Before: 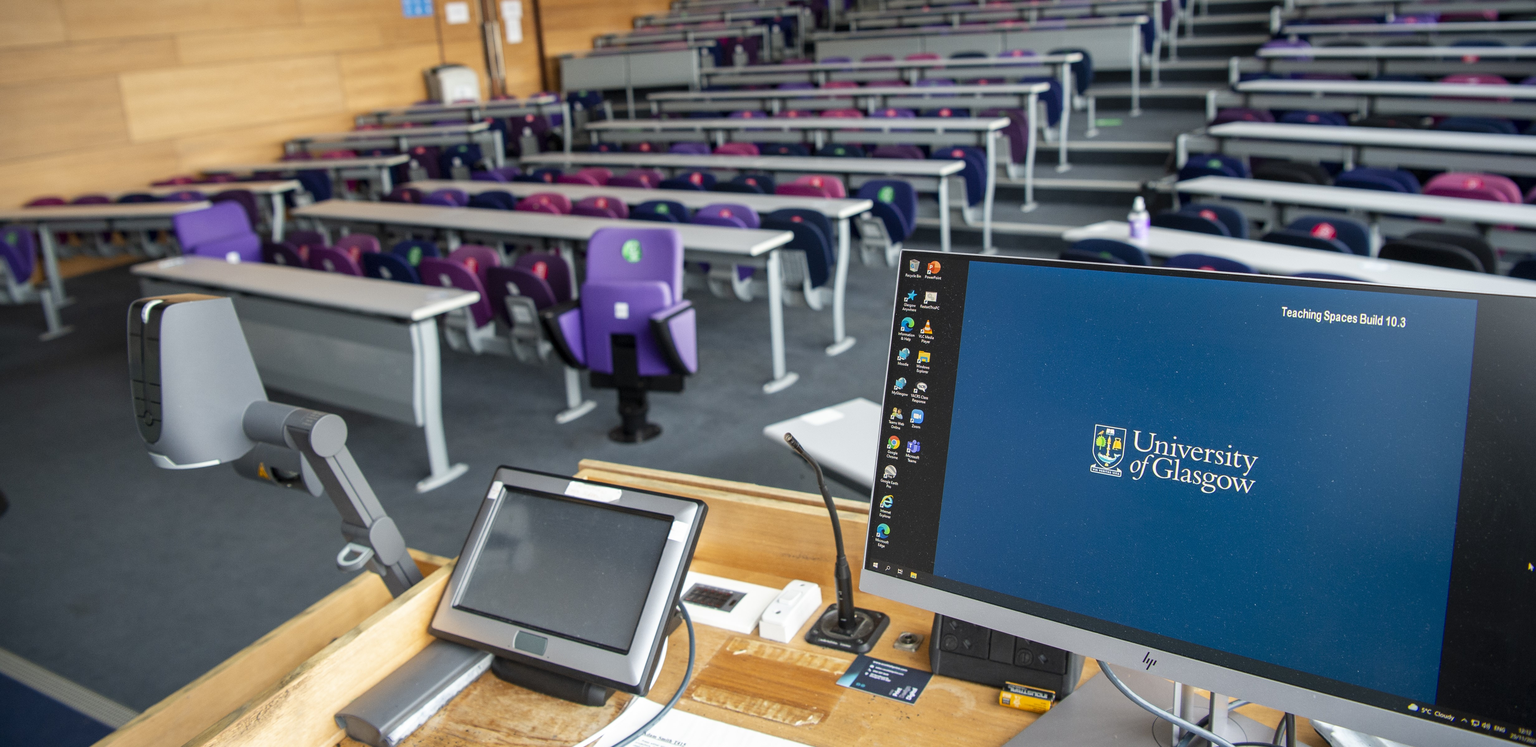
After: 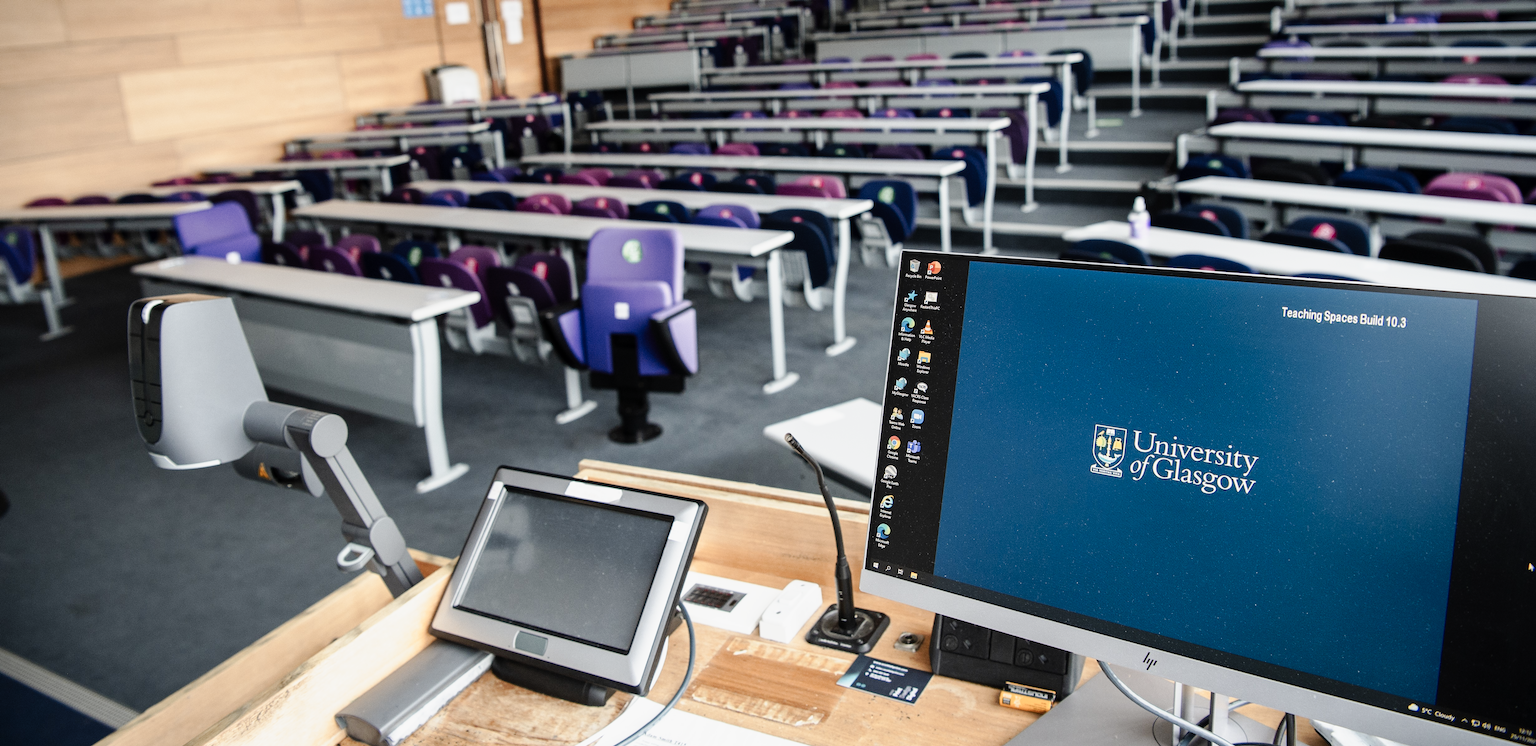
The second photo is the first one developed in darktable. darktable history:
contrast brightness saturation: contrast 0.096, saturation -0.378
tone curve: curves: ch0 [(0, 0) (0.136, 0.071) (0.346, 0.366) (0.489, 0.573) (0.66, 0.748) (0.858, 0.926) (1, 0.977)]; ch1 [(0, 0) (0.353, 0.344) (0.45, 0.46) (0.498, 0.498) (0.521, 0.512) (0.563, 0.559) (0.592, 0.605) (0.641, 0.673) (1, 1)]; ch2 [(0, 0) (0.333, 0.346) (0.375, 0.375) (0.424, 0.43) (0.476, 0.492) (0.502, 0.502) (0.524, 0.531) (0.579, 0.61) (0.612, 0.644) (0.641, 0.722) (1, 1)], preserve colors none
color zones: curves: ch1 [(0.263, 0.53) (0.376, 0.287) (0.487, 0.512) (0.748, 0.547) (1, 0.513)]; ch2 [(0.262, 0.45) (0.751, 0.477)]
